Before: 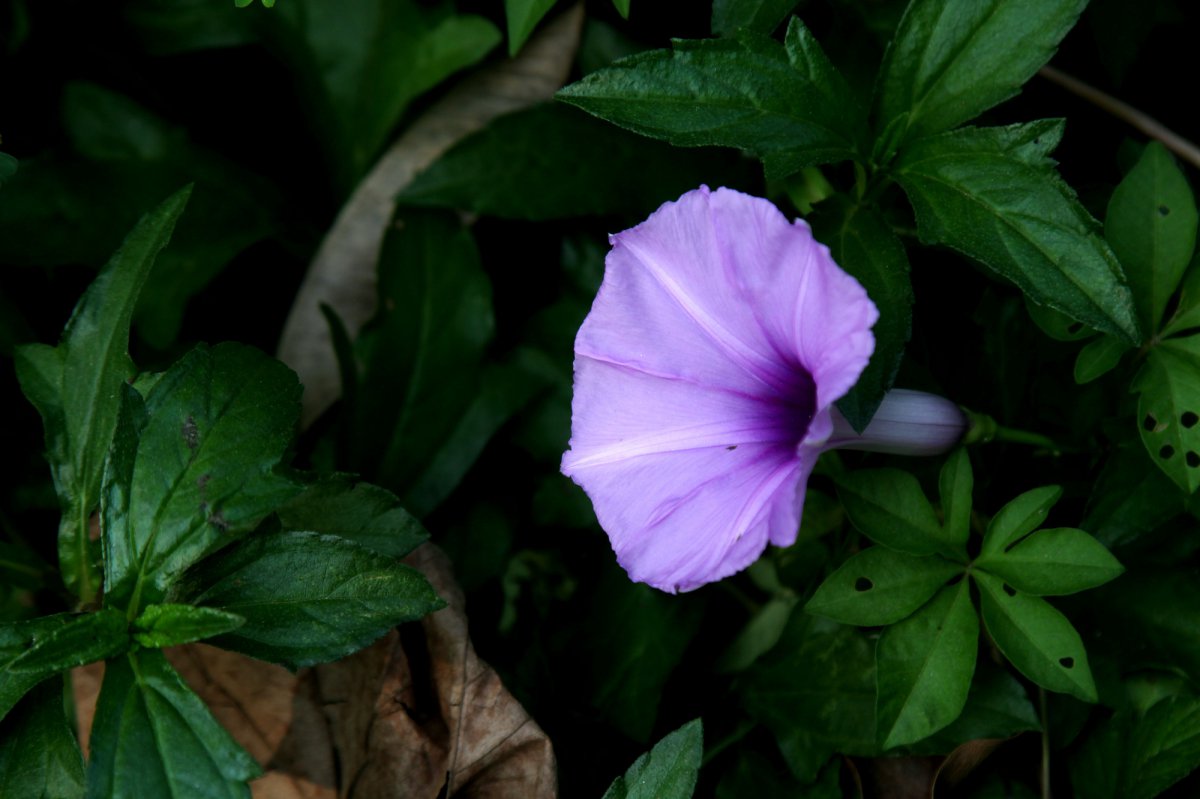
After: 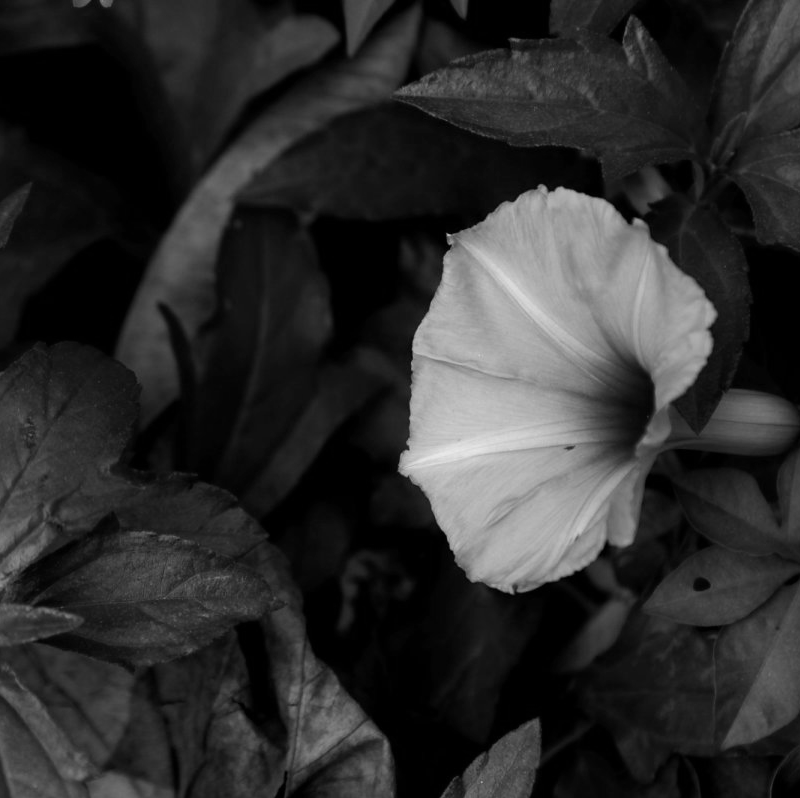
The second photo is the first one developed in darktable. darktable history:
monochrome: on, module defaults
crop and rotate: left 13.537%, right 19.796%
